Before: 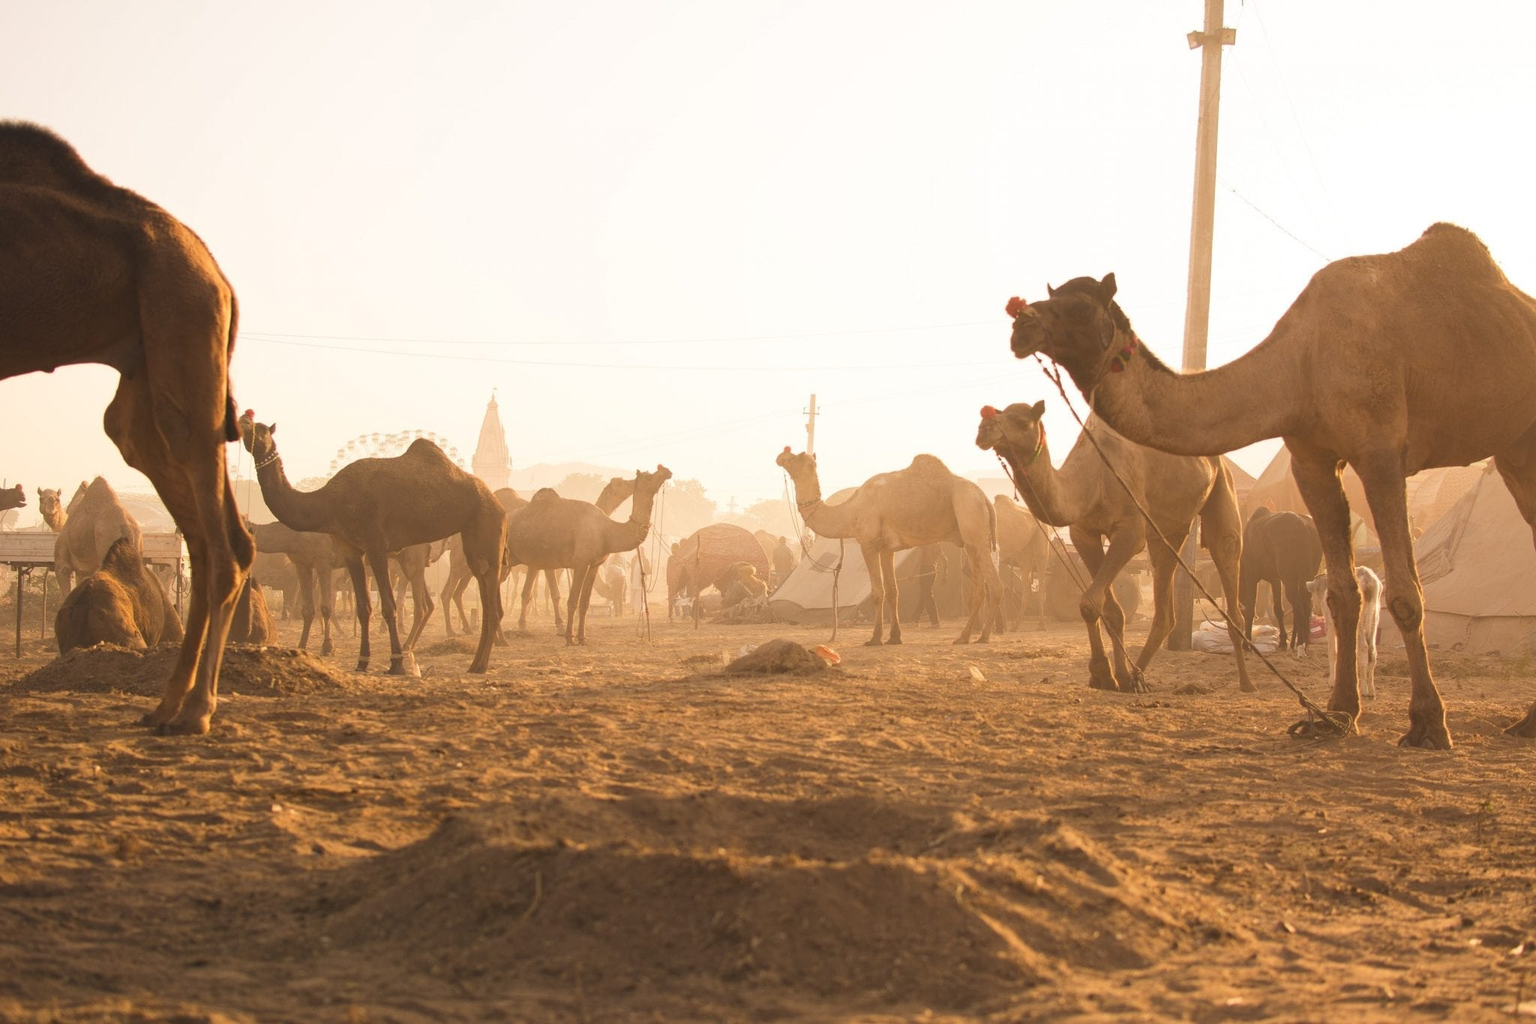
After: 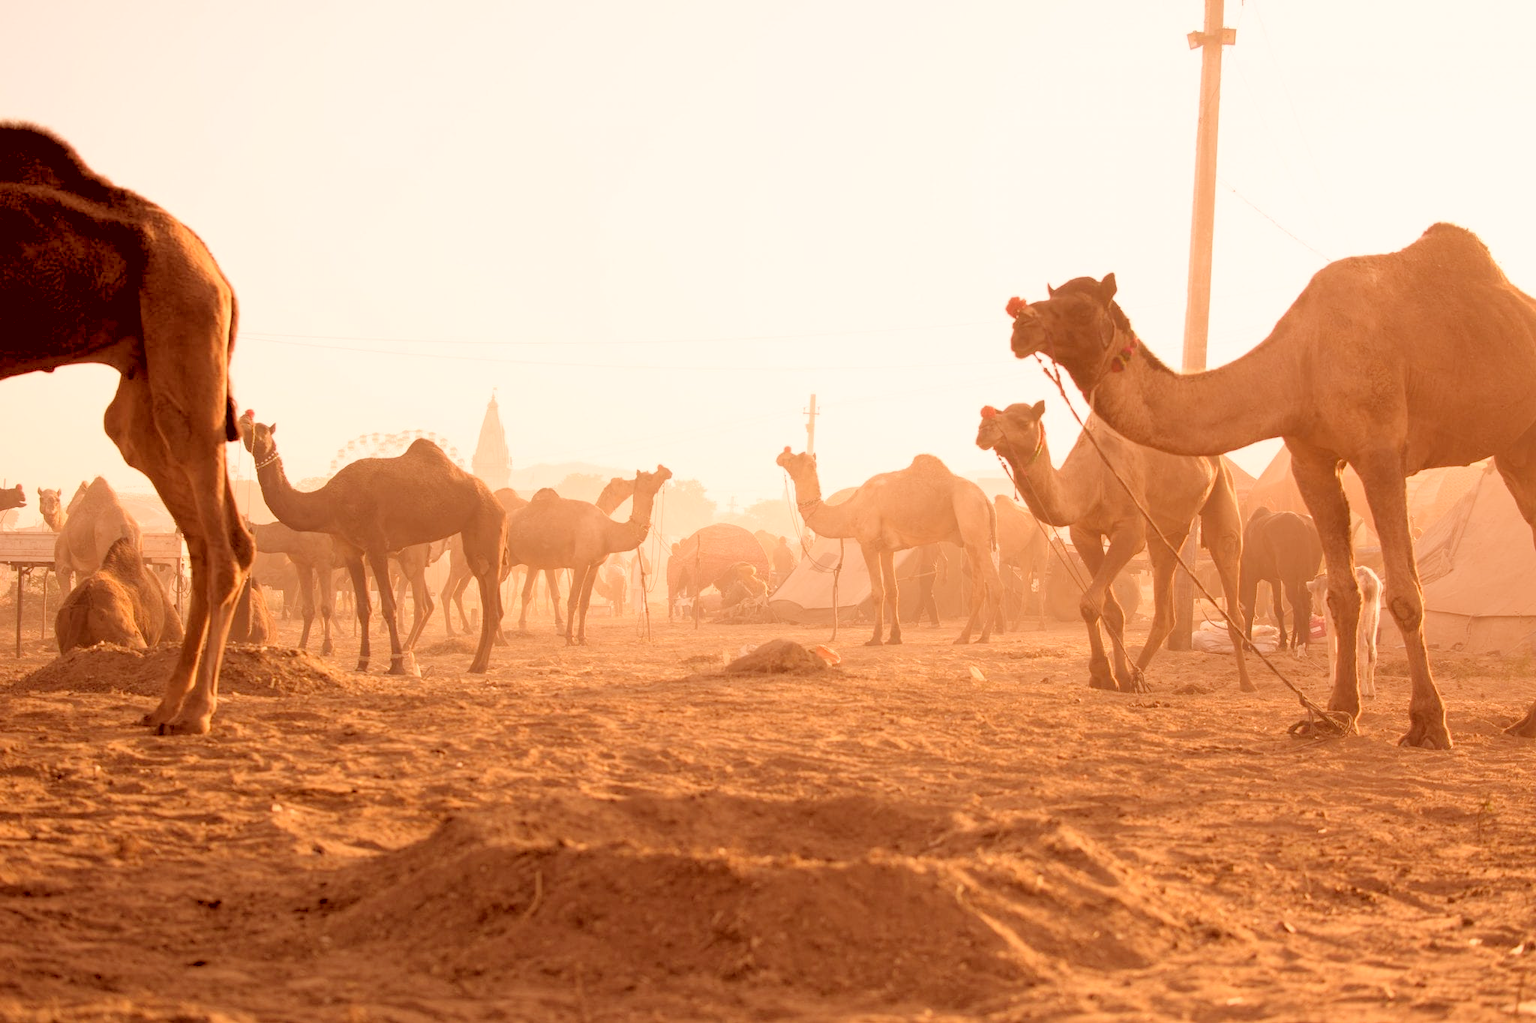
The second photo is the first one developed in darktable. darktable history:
rgb levels: levels [[0.027, 0.429, 0.996], [0, 0.5, 1], [0, 0.5, 1]]
color correction: highlights a* 9.03, highlights b* 8.71, shadows a* 40, shadows b* 40, saturation 0.8
